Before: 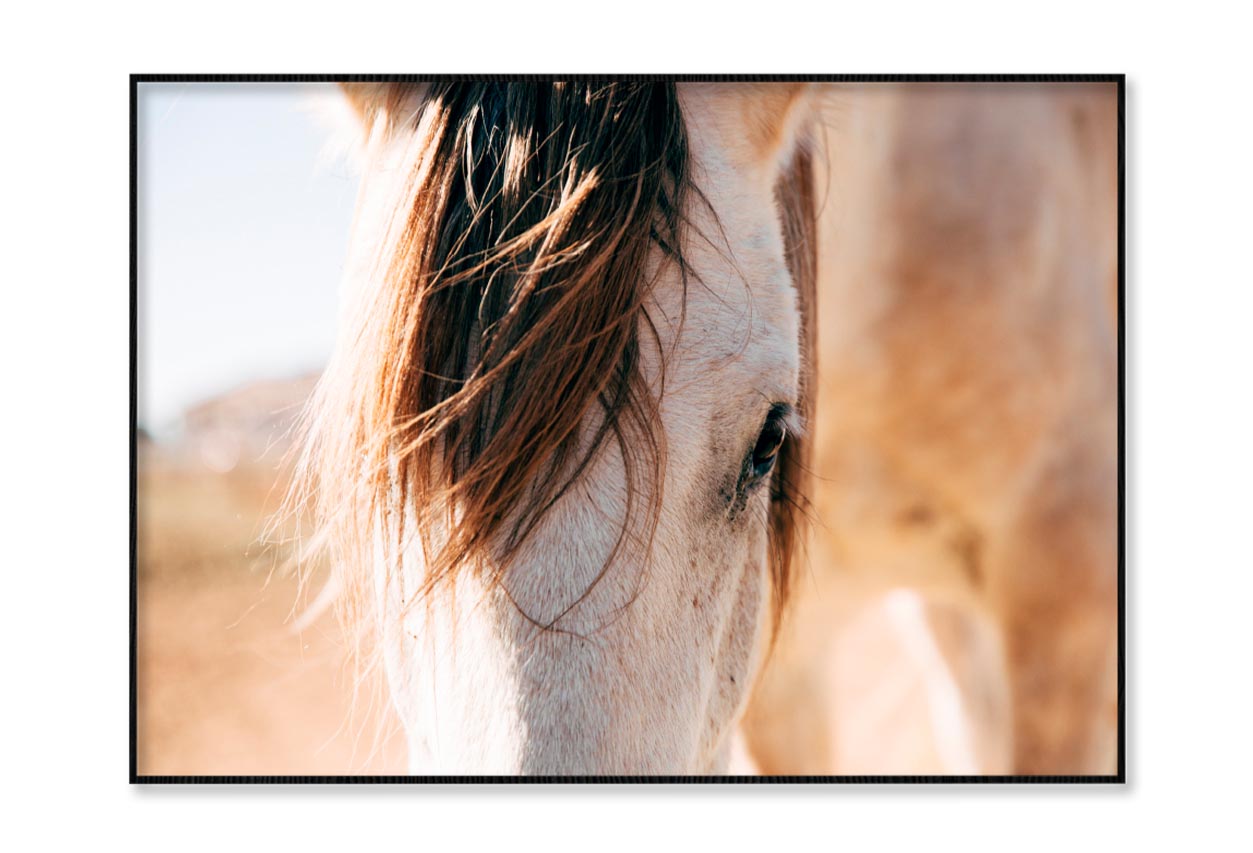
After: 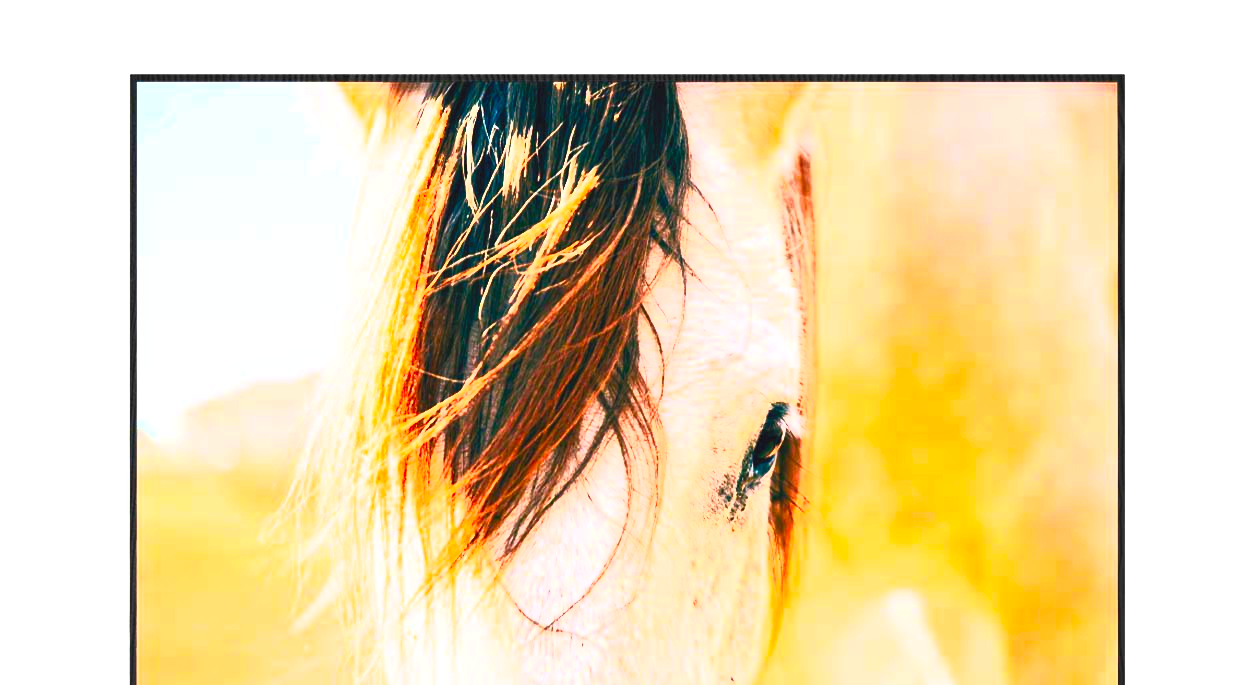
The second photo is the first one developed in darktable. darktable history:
white balance: emerald 1
contrast brightness saturation: contrast 1, brightness 1, saturation 1
color balance rgb: perceptual saturation grading › global saturation 10%
exposure: black level correction 0, exposure 0.877 EV, compensate exposure bias true, compensate highlight preservation false
crop: bottom 19.644%
